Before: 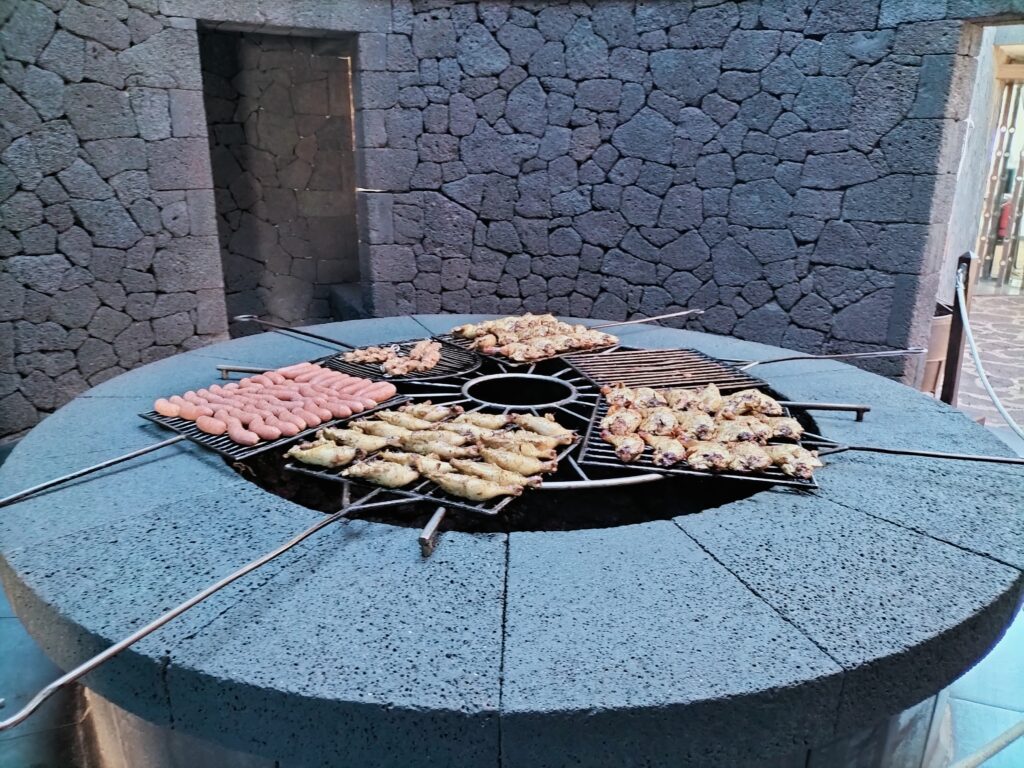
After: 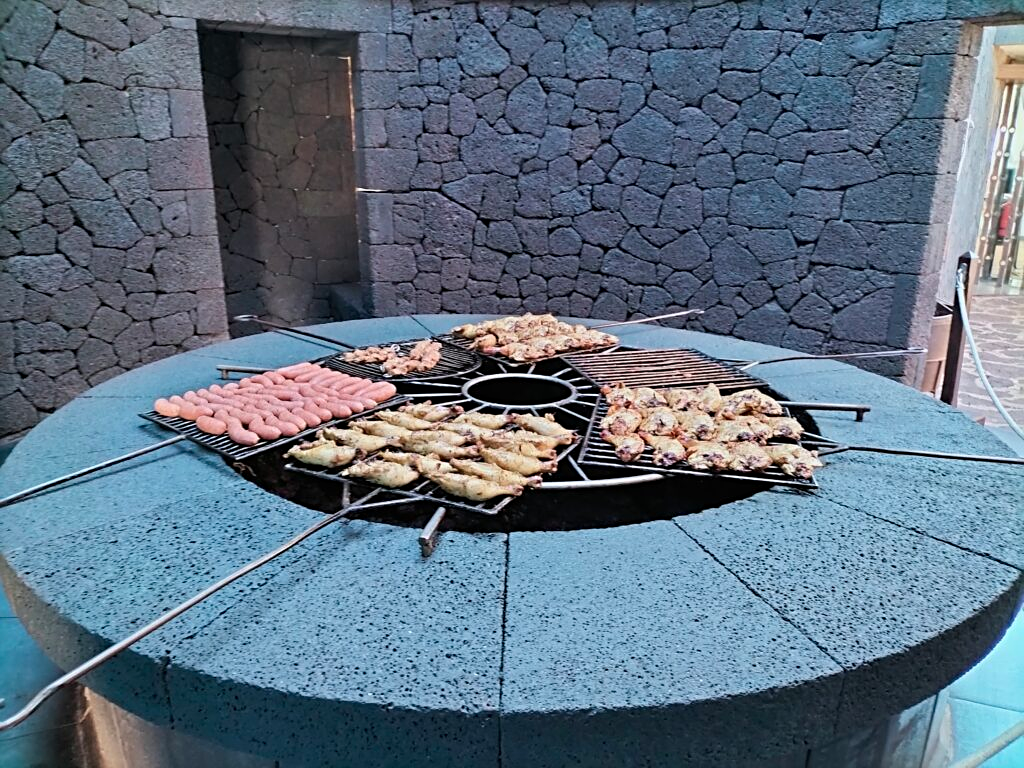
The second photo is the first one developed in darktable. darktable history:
exposure: compensate highlight preservation false
sharpen: radius 2.529, amount 0.323
